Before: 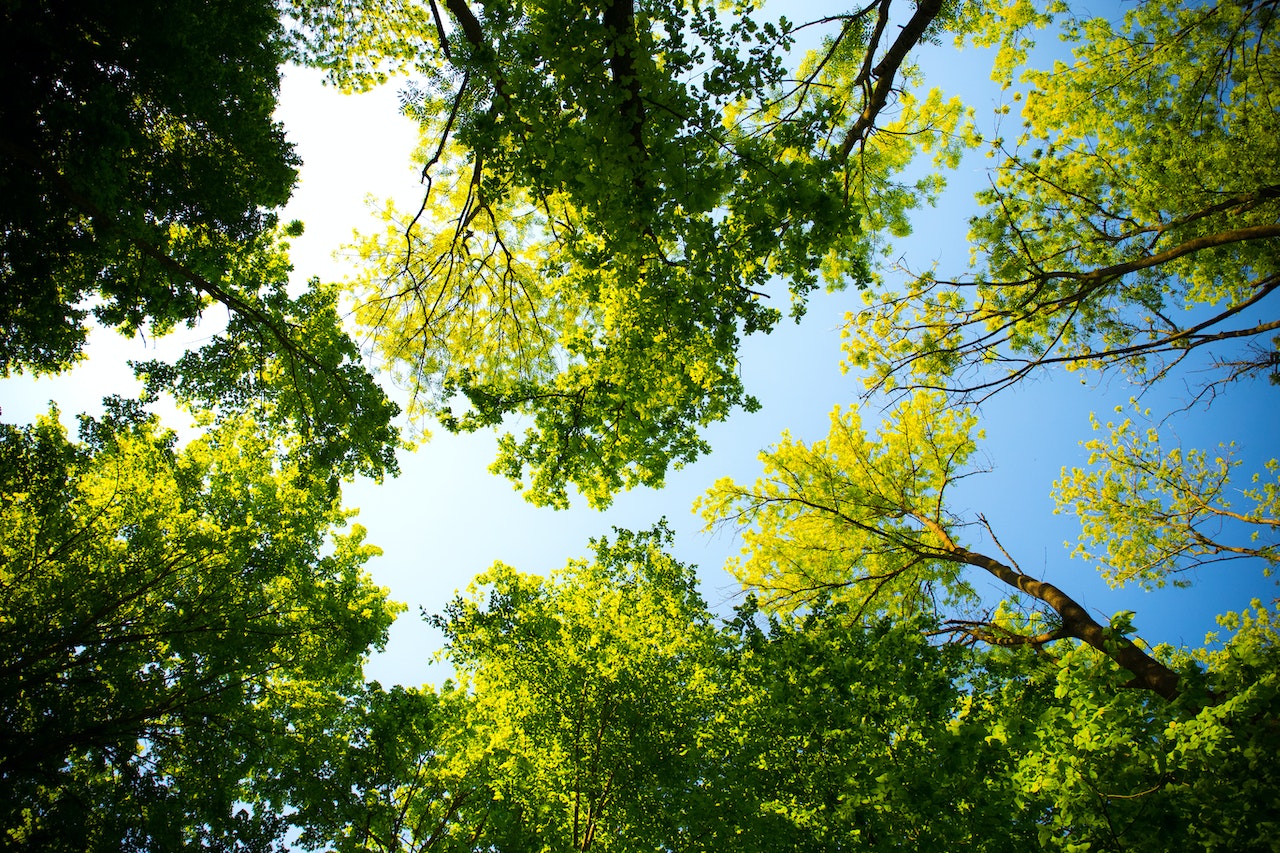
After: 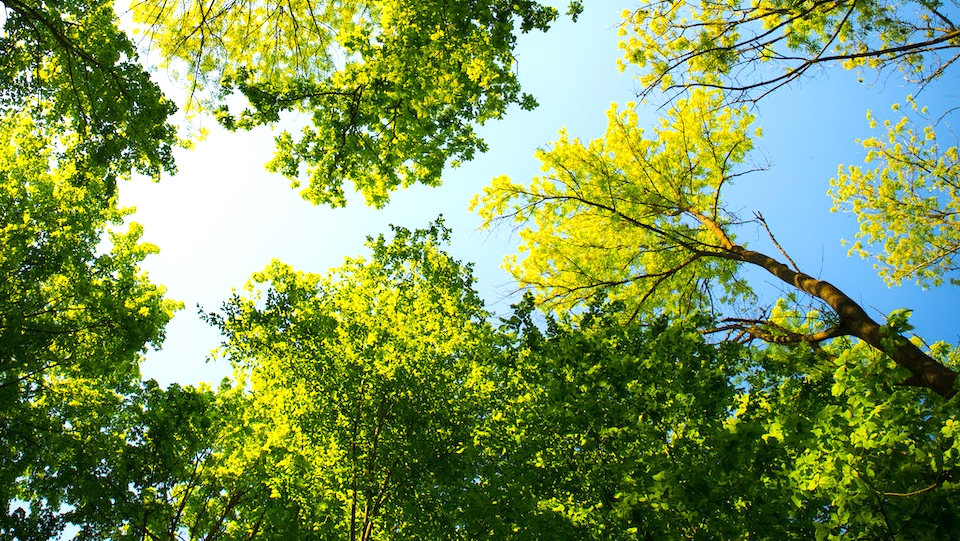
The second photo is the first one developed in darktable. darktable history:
crop and rotate: left 17.435%, top 35.611%, right 7.487%, bottom 0.885%
exposure: exposure 0.254 EV, compensate exposure bias true, compensate highlight preservation false
